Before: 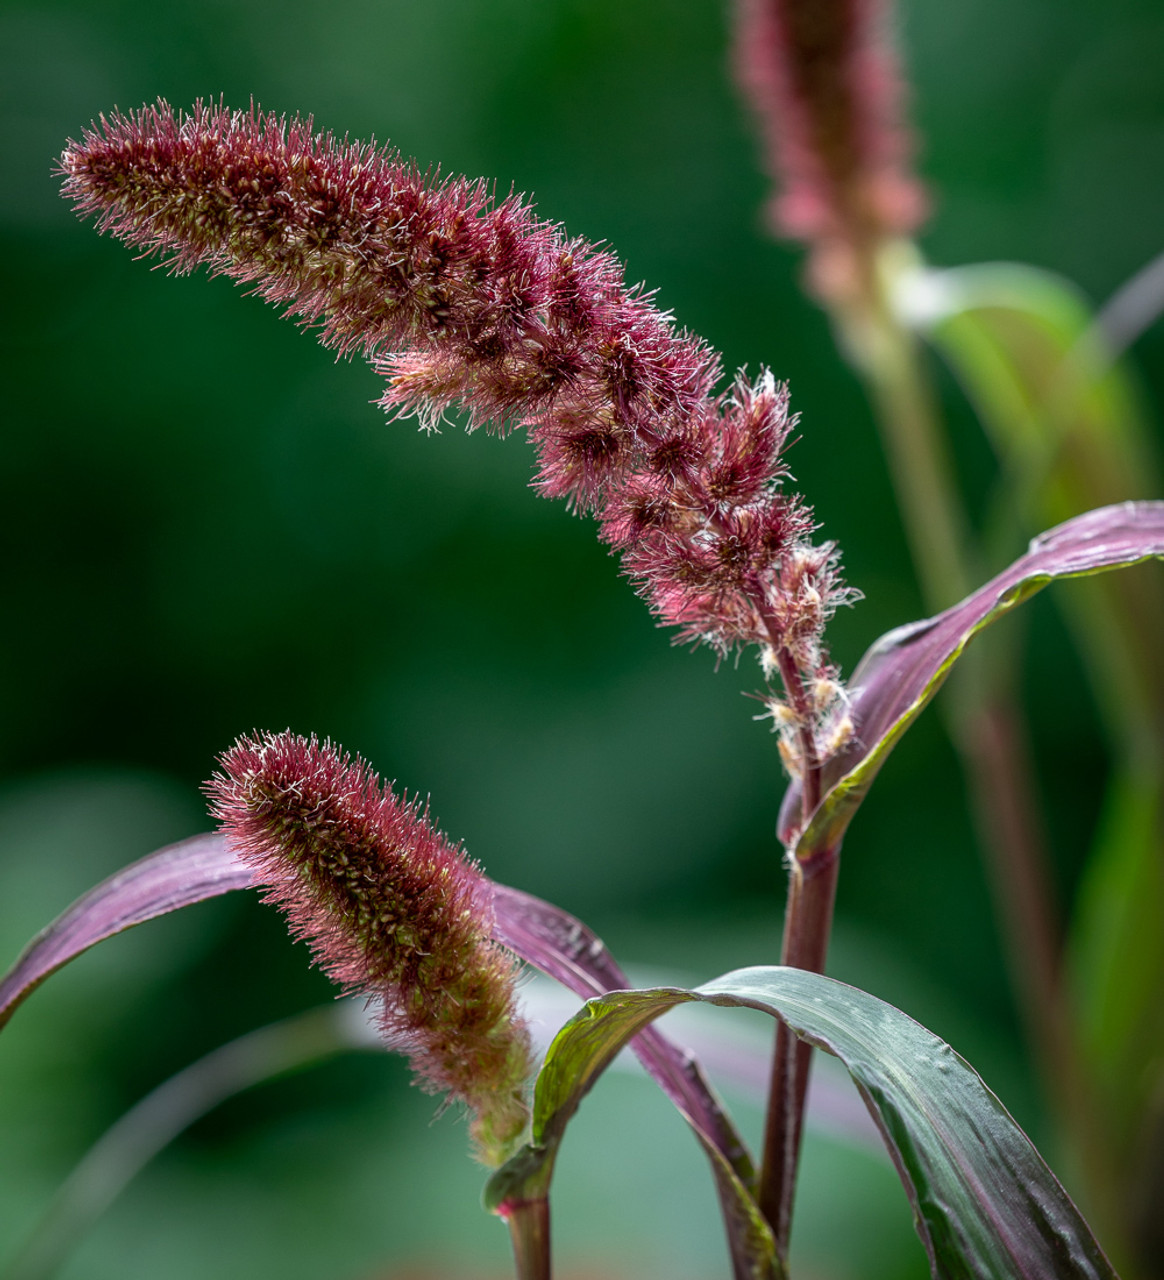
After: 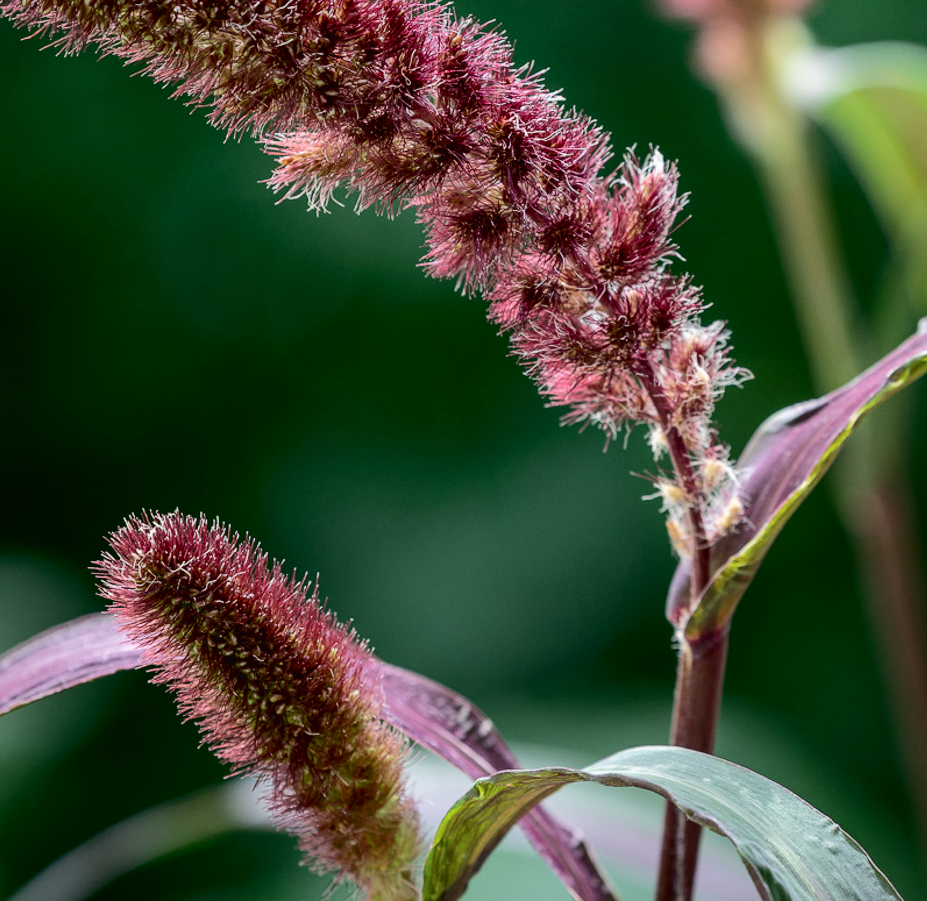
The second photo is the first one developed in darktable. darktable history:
crop: left 9.565%, top 17.232%, right 10.745%, bottom 12.373%
tone curve: curves: ch0 [(0, 0) (0.003, 0.019) (0.011, 0.02) (0.025, 0.019) (0.044, 0.027) (0.069, 0.038) (0.1, 0.056) (0.136, 0.089) (0.177, 0.137) (0.224, 0.187) (0.277, 0.259) (0.335, 0.343) (0.399, 0.437) (0.468, 0.532) (0.543, 0.613) (0.623, 0.685) (0.709, 0.752) (0.801, 0.822) (0.898, 0.9) (1, 1)], color space Lab, independent channels, preserve colors none
